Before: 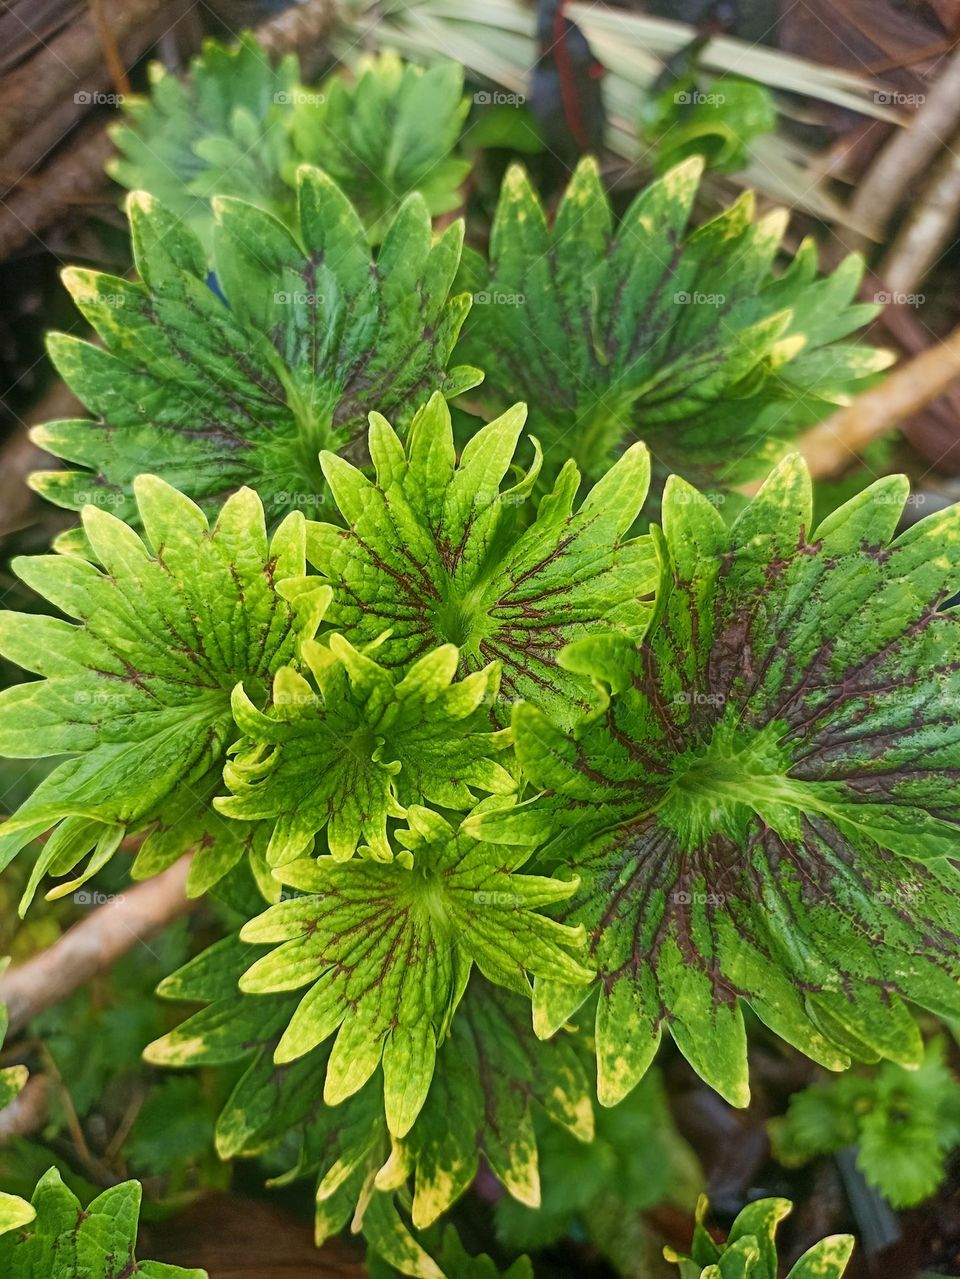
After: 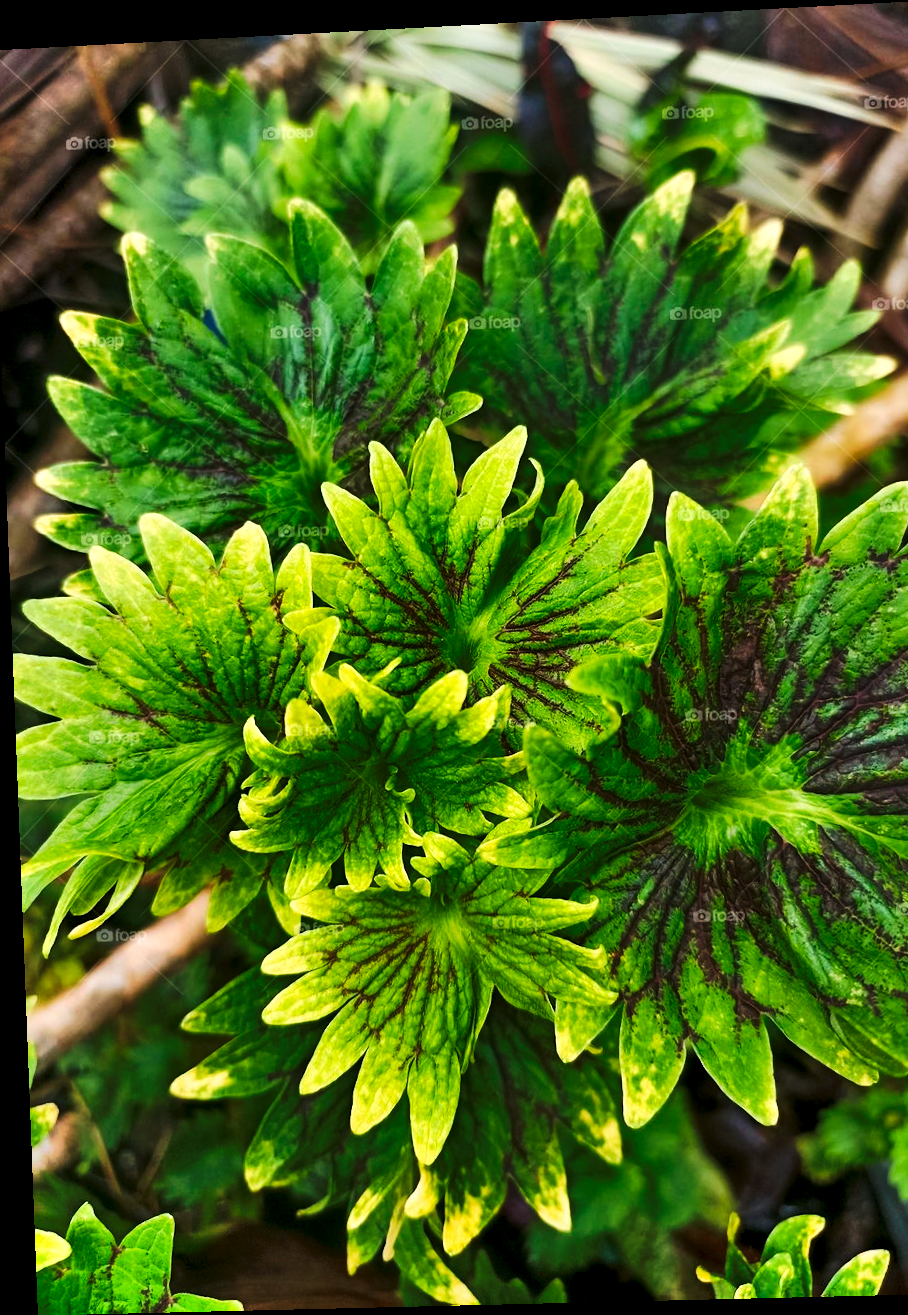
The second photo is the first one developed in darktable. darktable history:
contrast equalizer: y [[0.514, 0.573, 0.581, 0.508, 0.5, 0.5], [0.5 ×6], [0.5 ×6], [0 ×6], [0 ×6]]
shadows and highlights: soften with gaussian
crop and rotate: left 1.088%, right 8.807%
tone curve: curves: ch0 [(0, 0) (0.003, 0) (0.011, 0) (0.025, 0) (0.044, 0.006) (0.069, 0.024) (0.1, 0.038) (0.136, 0.052) (0.177, 0.08) (0.224, 0.112) (0.277, 0.145) (0.335, 0.206) (0.399, 0.284) (0.468, 0.372) (0.543, 0.477) (0.623, 0.593) (0.709, 0.717) (0.801, 0.815) (0.898, 0.92) (1, 1)], preserve colors none
rotate and perspective: rotation -2.22°, lens shift (horizontal) -0.022, automatic cropping off
